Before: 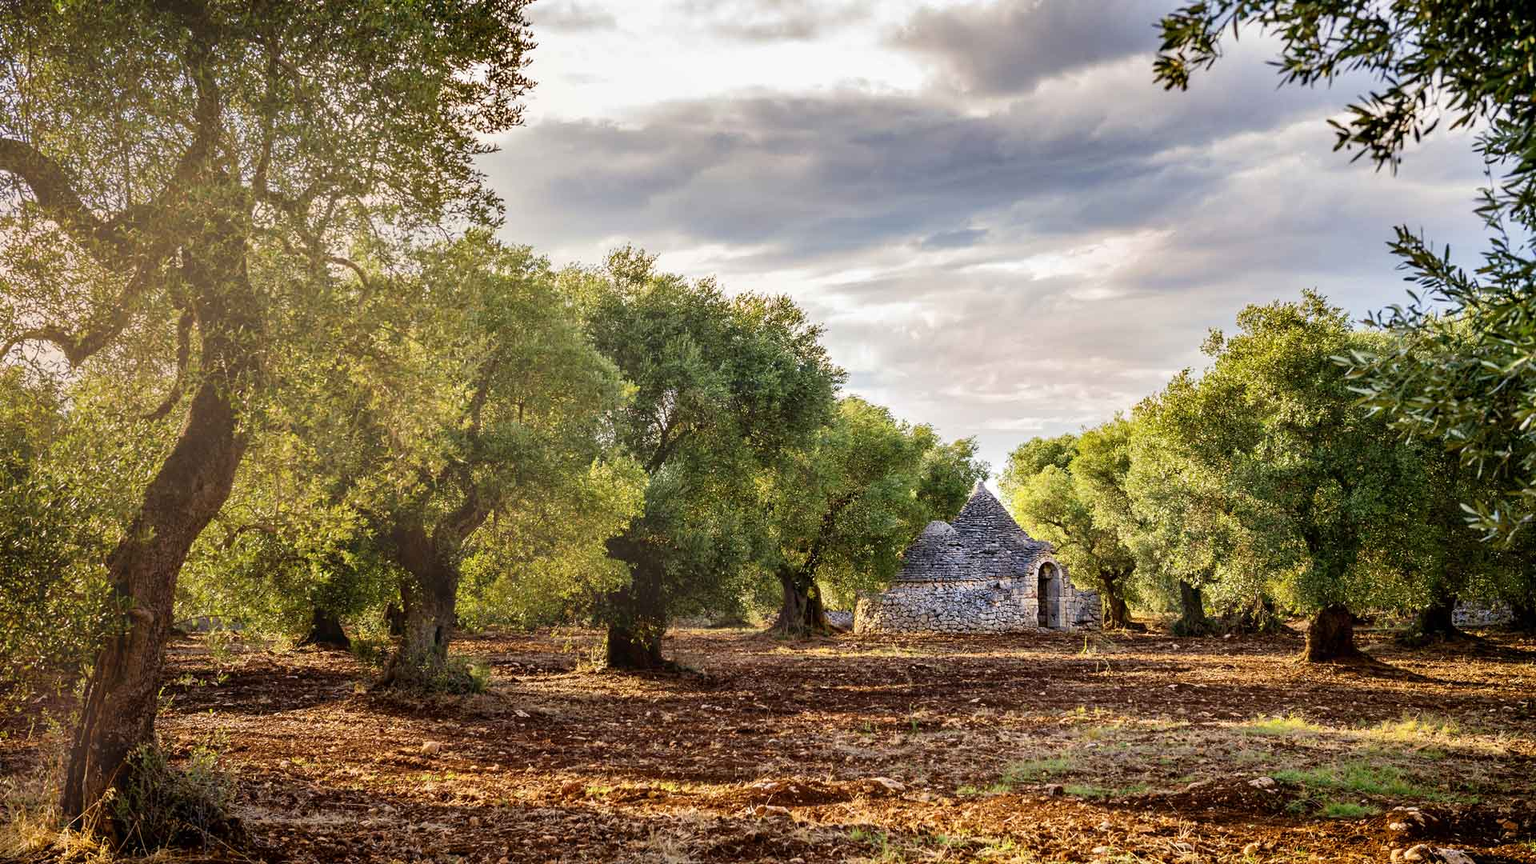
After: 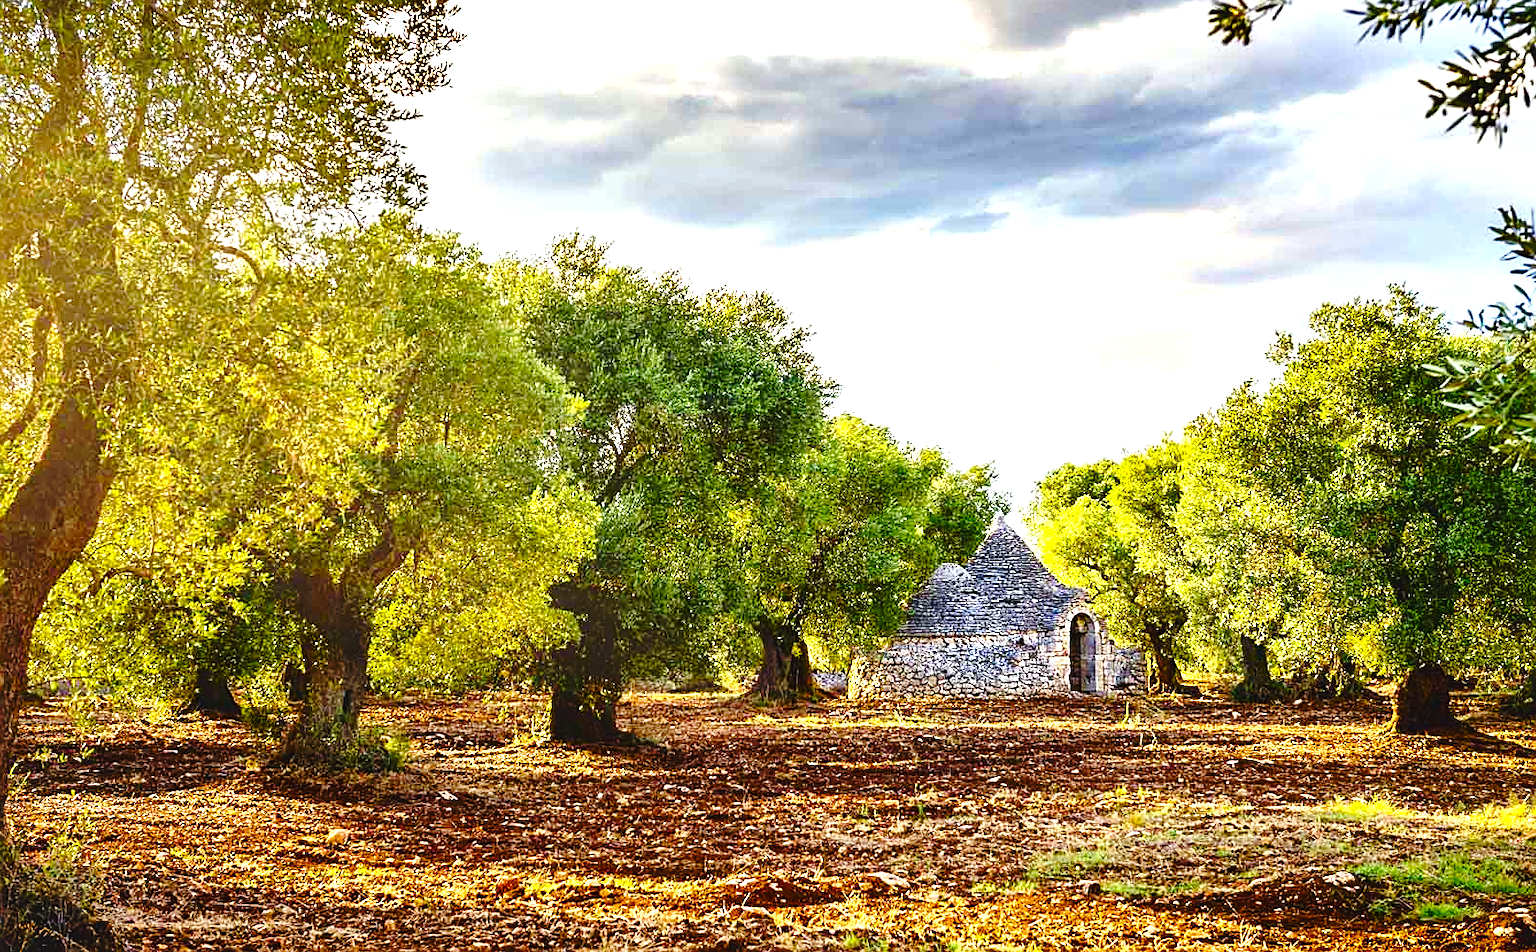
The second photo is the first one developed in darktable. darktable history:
base curve: curves: ch0 [(0, 0) (0.073, 0.04) (0.157, 0.139) (0.492, 0.492) (0.758, 0.758) (1, 1)], preserve colors none
color calibration: gray › normalize channels true, illuminant Planckian (black body), x 0.351, y 0.351, temperature 4773.33 K, gamut compression 0.002
color balance rgb: linear chroma grading › global chroma 25.049%, perceptual saturation grading › global saturation 27.576%, perceptual saturation grading › highlights -25.767%, perceptual saturation grading › shadows 25.632%
tone curve: curves: ch0 [(0, 0) (0.003, 0.003) (0.011, 0.011) (0.025, 0.025) (0.044, 0.044) (0.069, 0.069) (0.1, 0.099) (0.136, 0.135) (0.177, 0.176) (0.224, 0.223) (0.277, 0.275) (0.335, 0.333) (0.399, 0.396) (0.468, 0.465) (0.543, 0.545) (0.623, 0.625) (0.709, 0.71) (0.801, 0.801) (0.898, 0.898) (1, 1)], color space Lab, independent channels, preserve colors none
crop: left 9.821%, top 6.214%, right 7.163%, bottom 2.298%
exposure: black level correction -0.005, exposure 1 EV, compensate highlight preservation false
sharpen: amount 0.499
shadows and highlights: shadows 52.35, highlights -28.61, soften with gaussian
